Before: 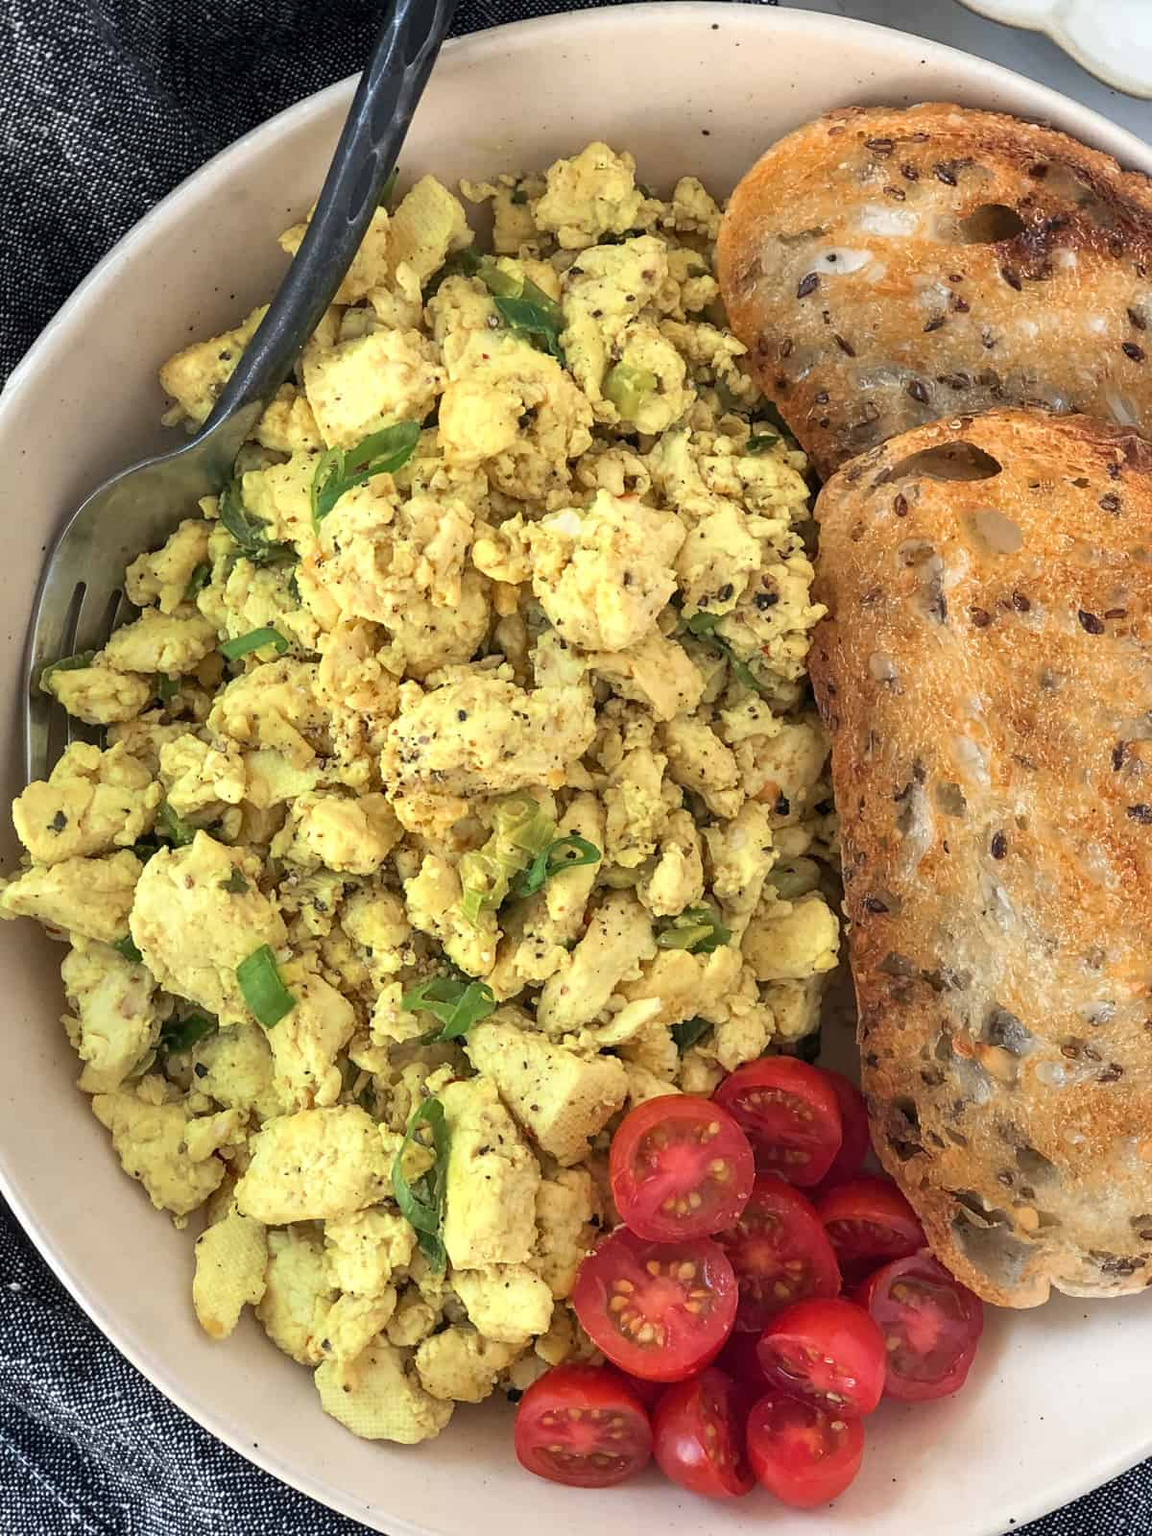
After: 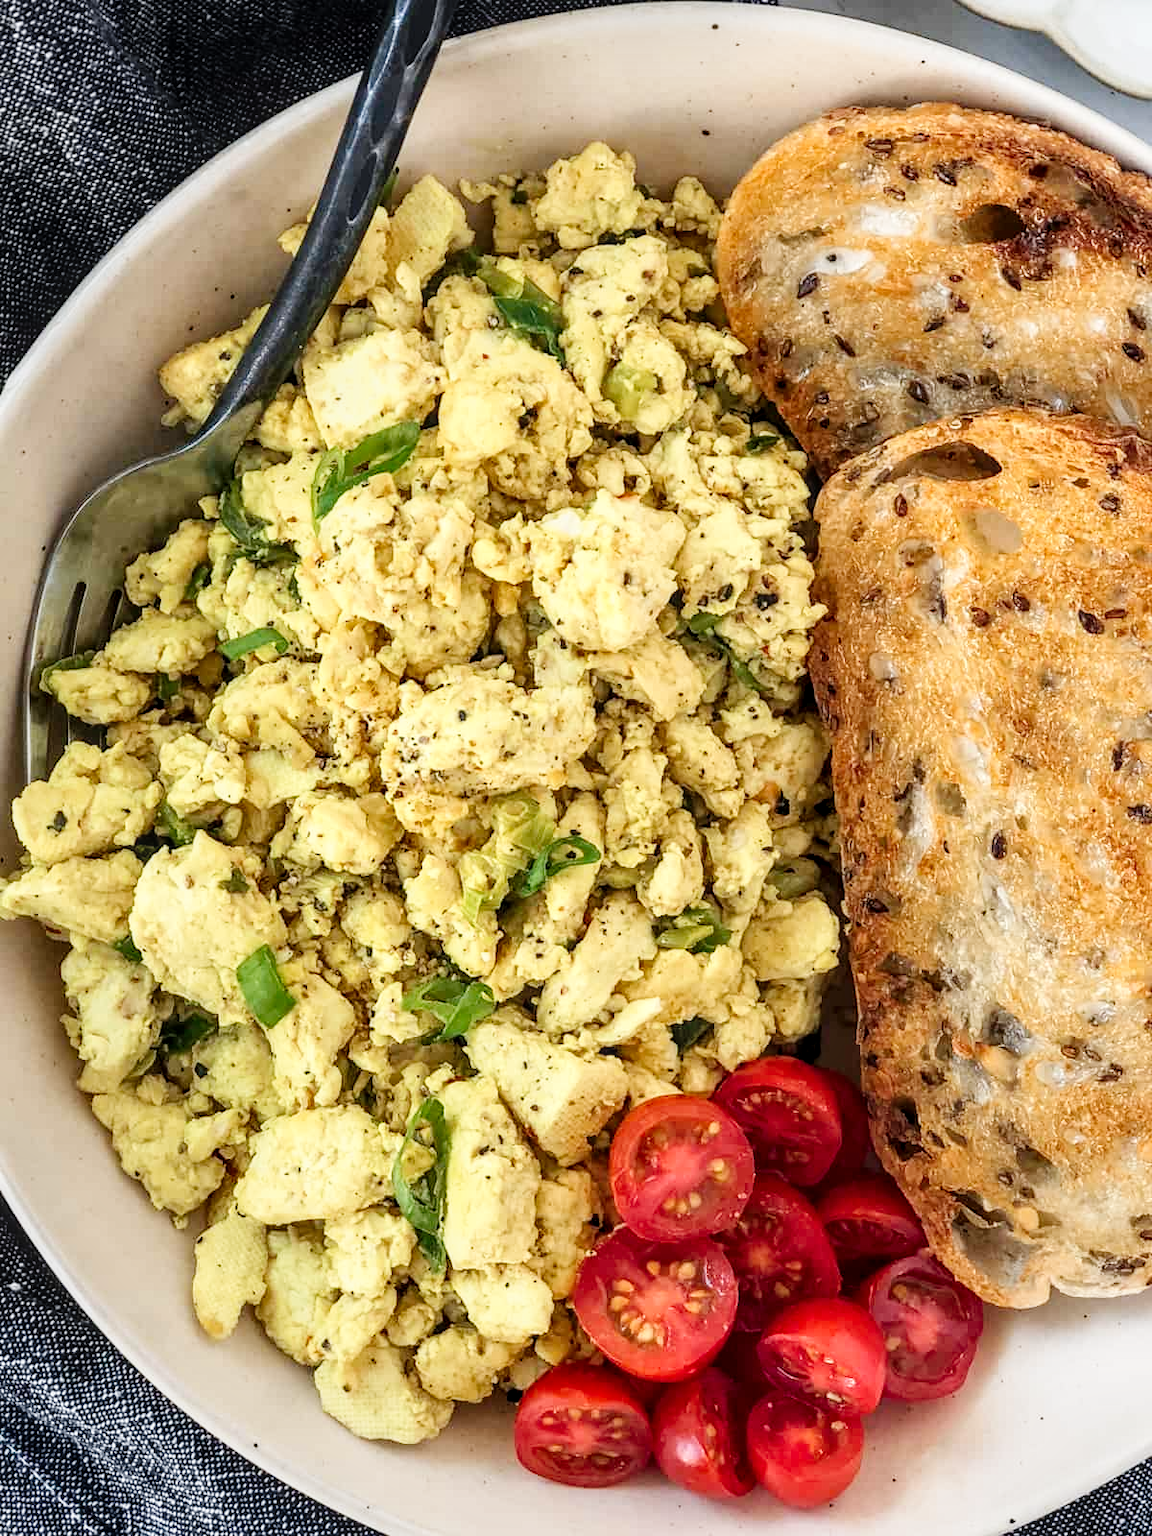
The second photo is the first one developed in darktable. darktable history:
color correction: highlights b* -0.053, saturation 0.978
tone curve: curves: ch0 [(0, 0) (0.136, 0.084) (0.346, 0.366) (0.489, 0.559) (0.66, 0.748) (0.849, 0.902) (1, 0.974)]; ch1 [(0, 0) (0.353, 0.344) (0.45, 0.46) (0.498, 0.498) (0.521, 0.512) (0.563, 0.559) (0.592, 0.605) (0.641, 0.673) (1, 1)]; ch2 [(0, 0) (0.333, 0.346) (0.375, 0.375) (0.424, 0.43) (0.476, 0.492) (0.502, 0.502) (0.524, 0.531) (0.579, 0.61) (0.612, 0.644) (0.641, 0.722) (1, 1)], preserve colors none
local contrast: detail 130%
